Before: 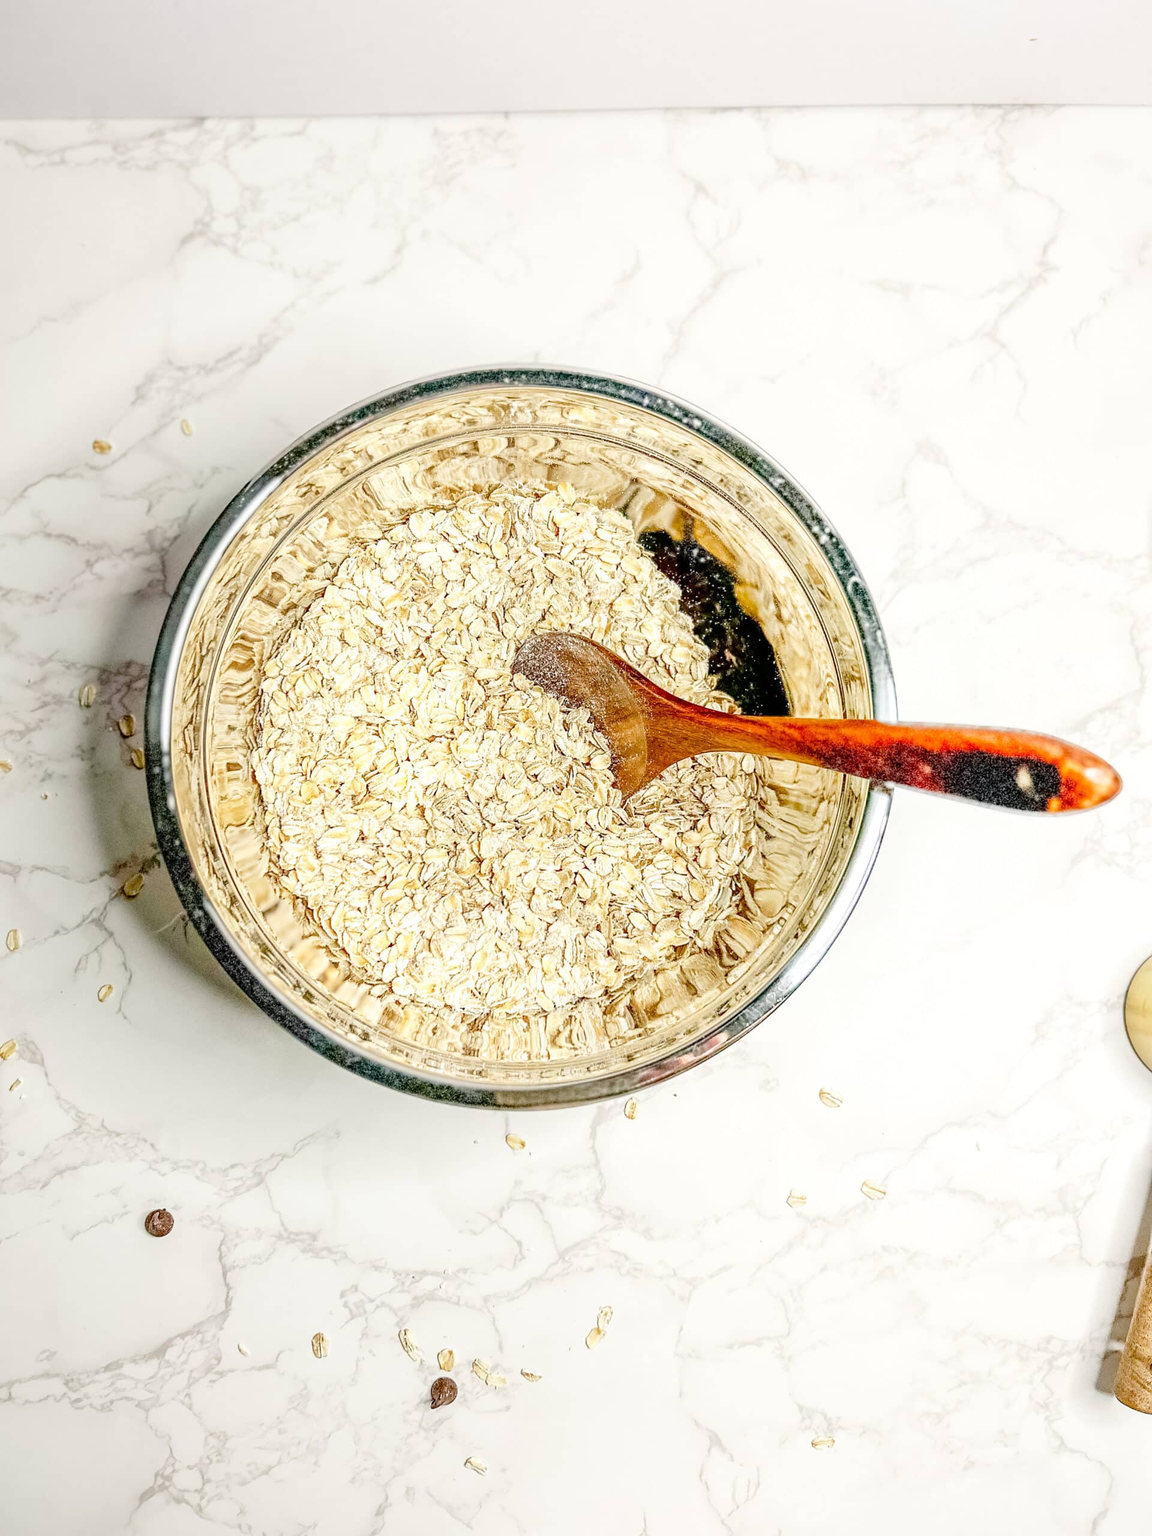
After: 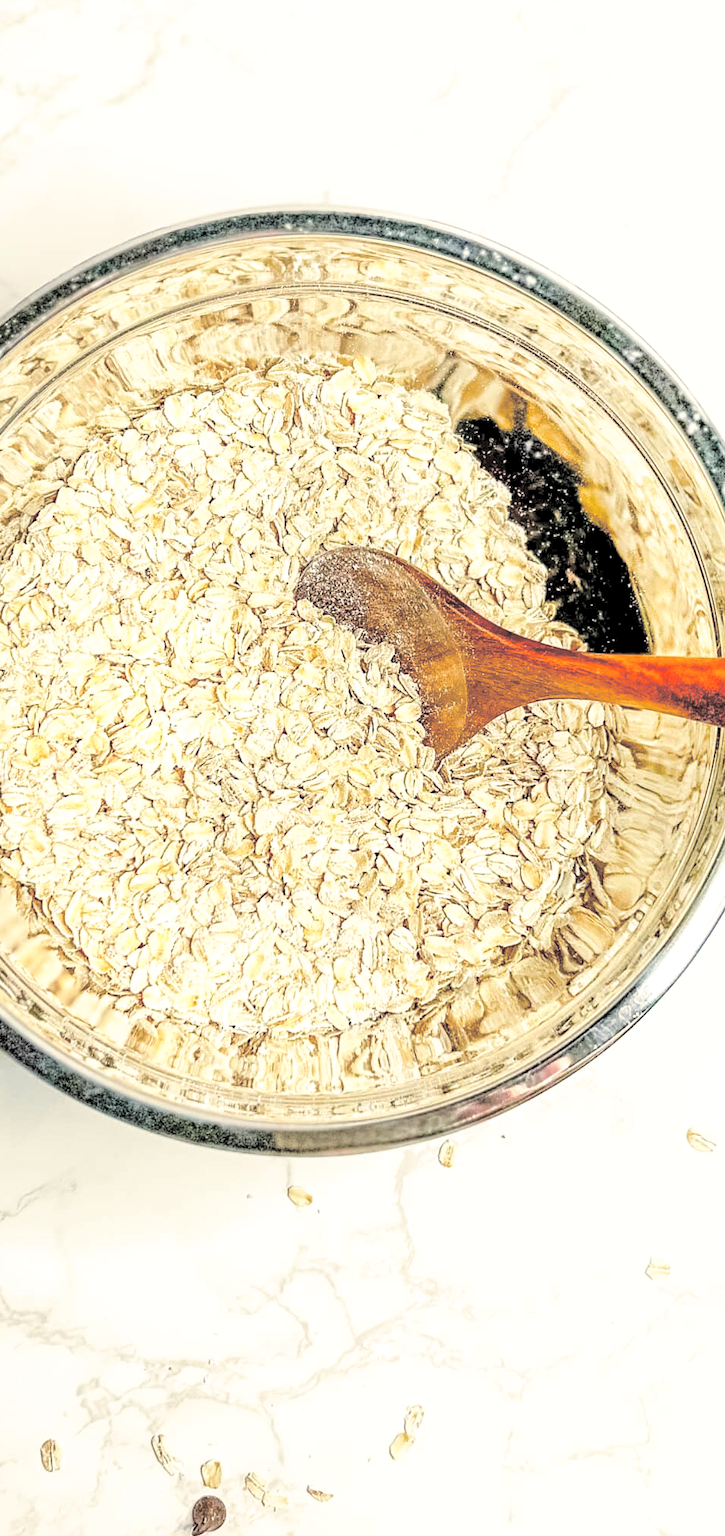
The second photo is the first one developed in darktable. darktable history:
shadows and highlights: radius 125.46, shadows 21.19, highlights -21.19, low approximation 0.01
contrast brightness saturation: brightness 0.15
split-toning: shadows › hue 43.2°, shadows › saturation 0, highlights › hue 50.4°, highlights › saturation 1
levels: levels [0.073, 0.497, 0.972]
crop and rotate: angle 0.02°, left 24.353%, top 13.219%, right 26.156%, bottom 8.224%
